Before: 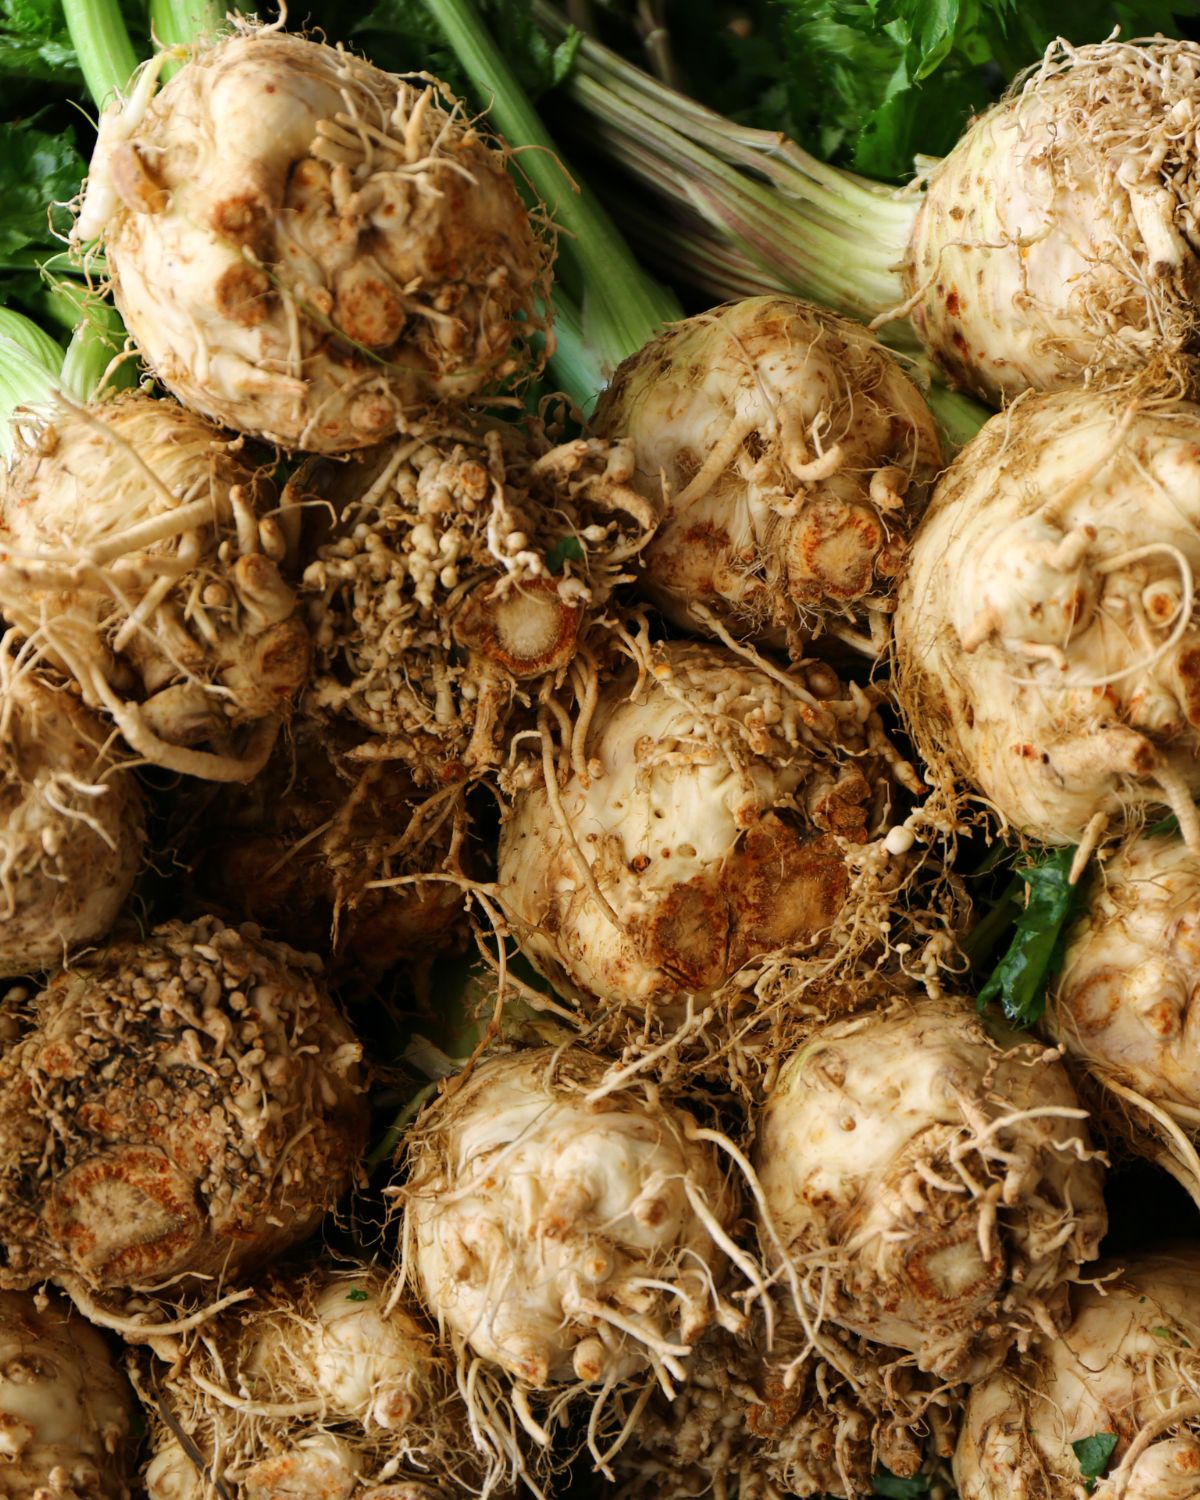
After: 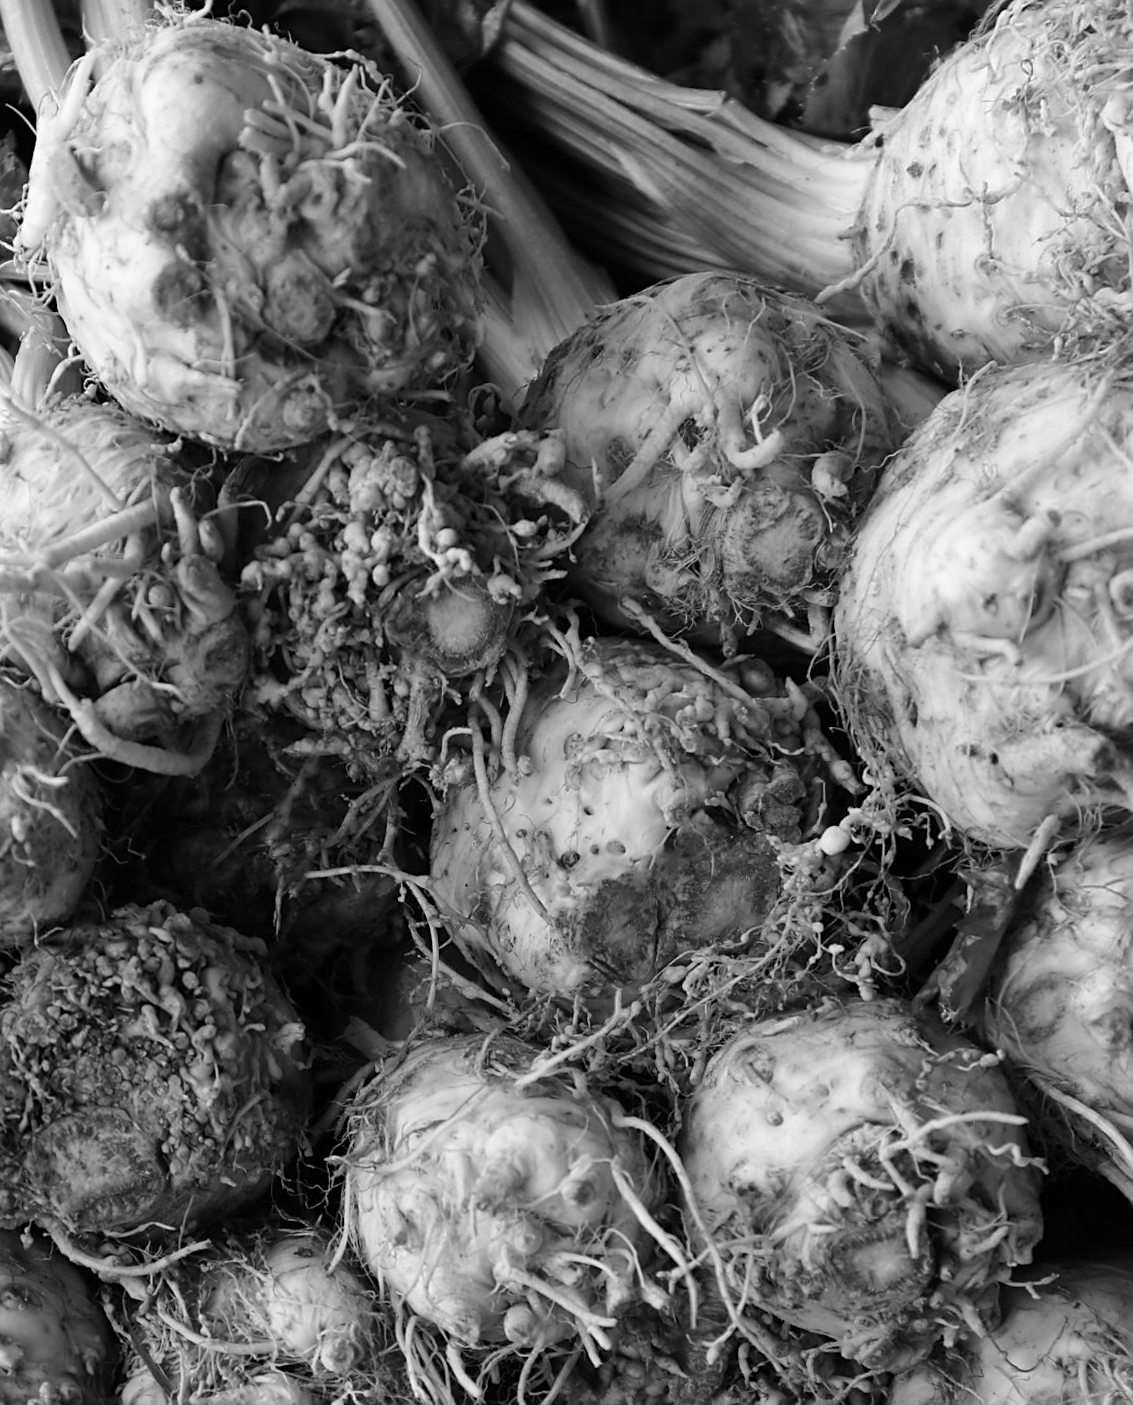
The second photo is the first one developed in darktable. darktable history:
monochrome: a -4.13, b 5.16, size 1
sharpen: radius 1.864, amount 0.398, threshold 1.271
rotate and perspective: rotation 0.062°, lens shift (vertical) 0.115, lens shift (horizontal) -0.133, crop left 0.047, crop right 0.94, crop top 0.061, crop bottom 0.94
white balance: emerald 1
